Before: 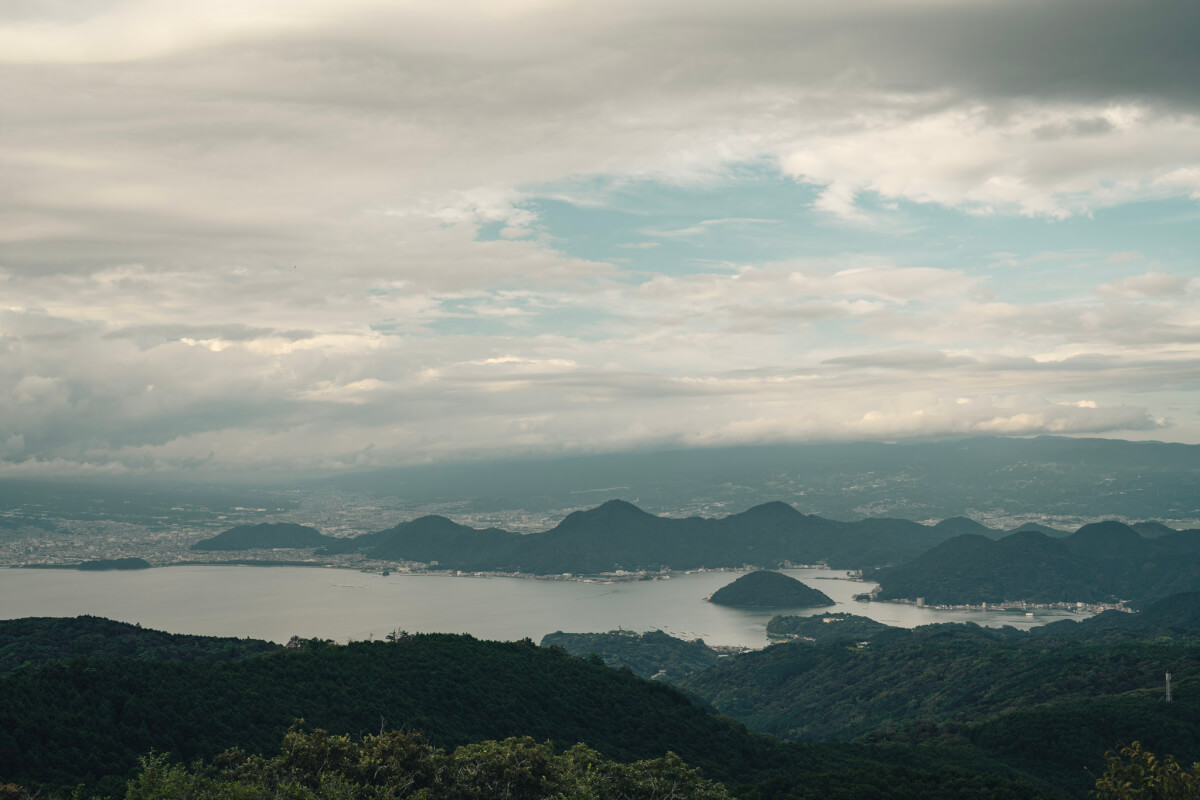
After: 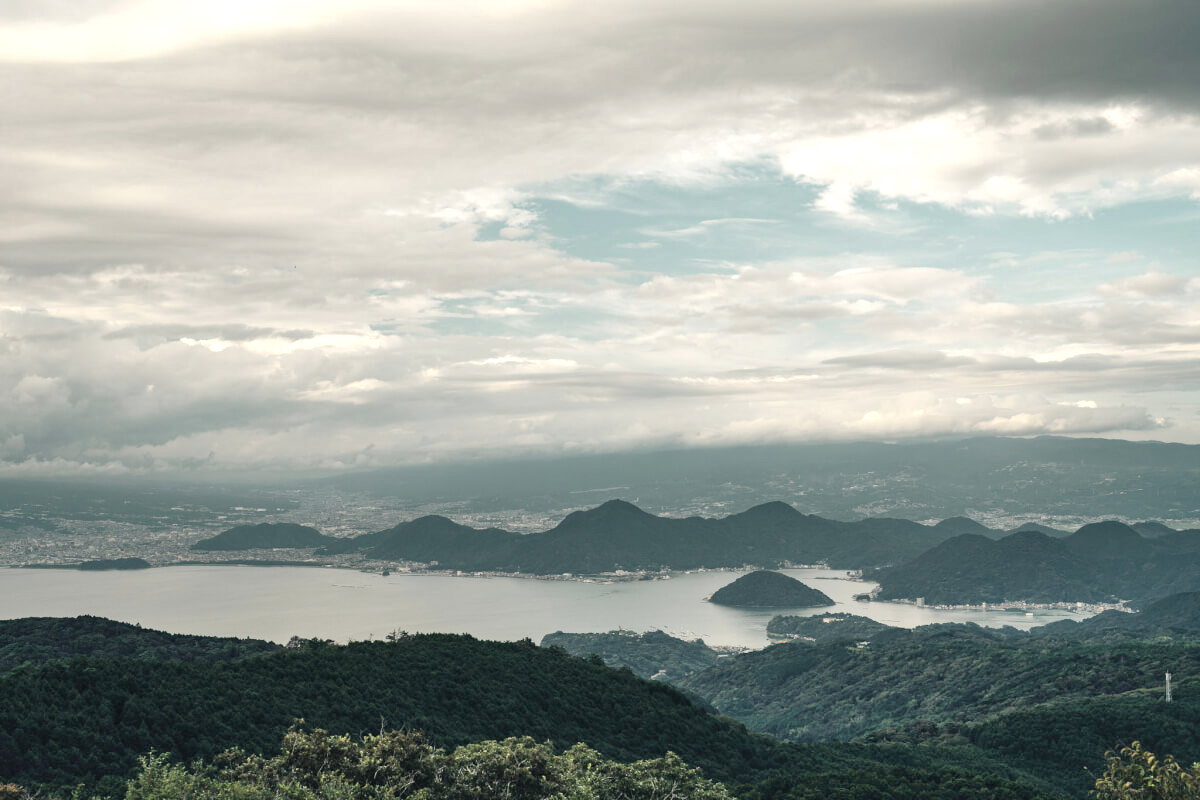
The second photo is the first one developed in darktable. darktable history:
contrast brightness saturation: saturation -0.17
shadows and highlights: radius 110.86, shadows 51.09, white point adjustment 9.16, highlights -4.17, highlights color adjustment 32.2%, soften with gaussian
local contrast: mode bilateral grid, contrast 20, coarseness 50, detail 132%, midtone range 0.2
